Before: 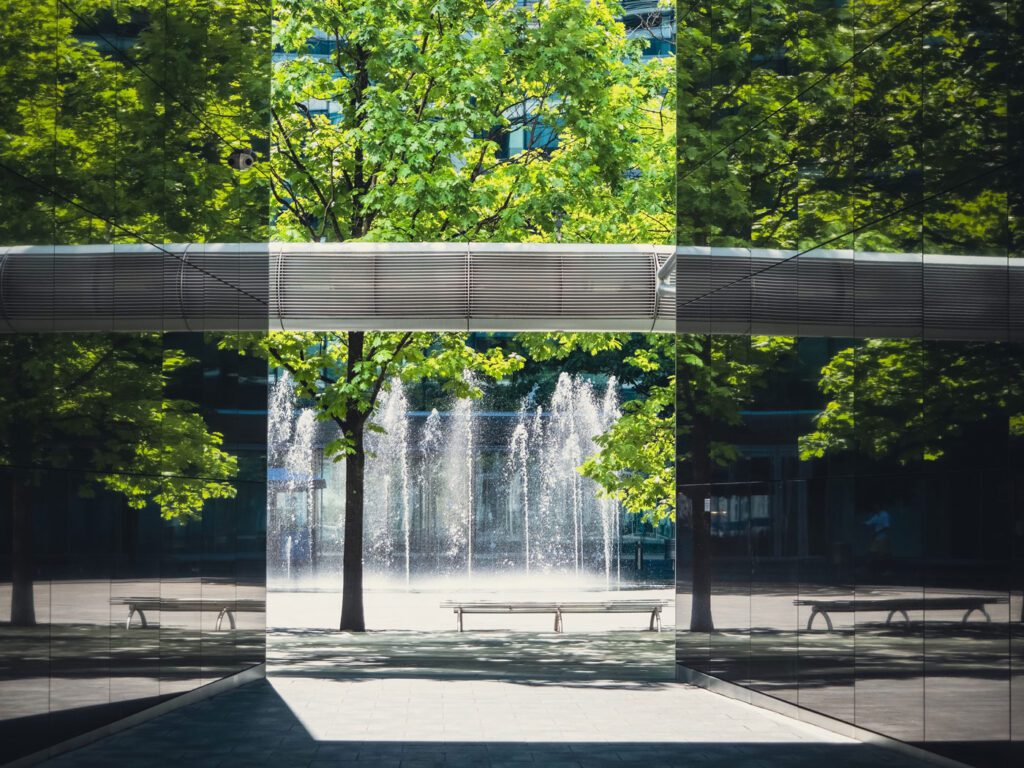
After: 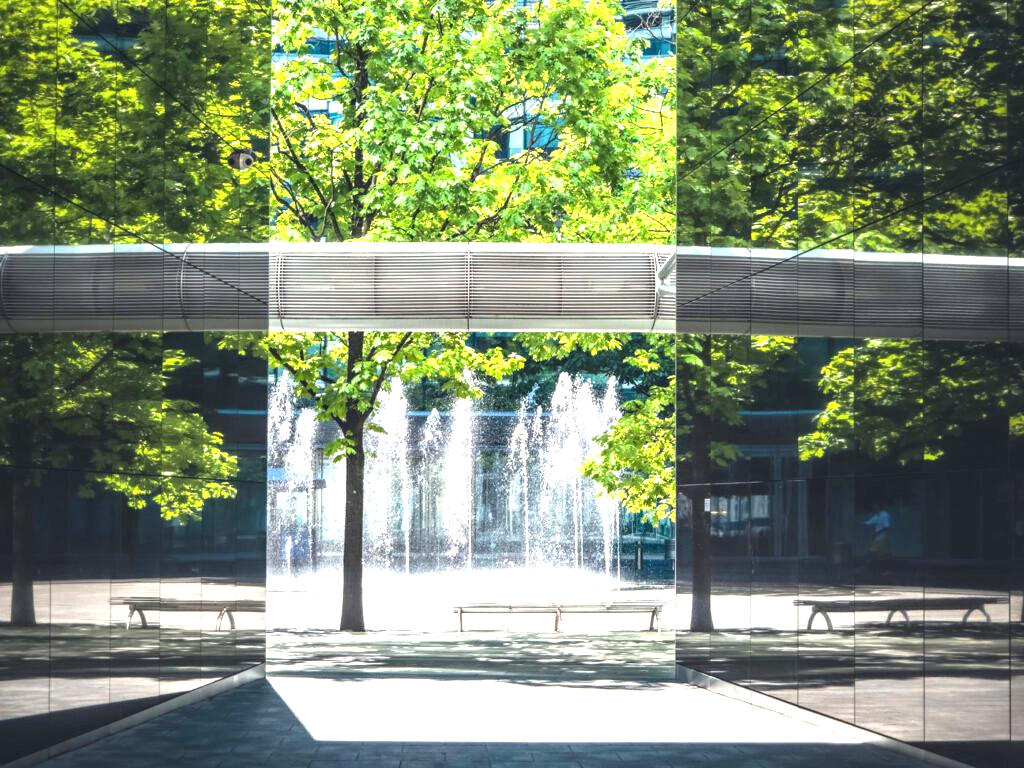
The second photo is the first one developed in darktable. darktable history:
exposure: black level correction 0, exposure 1.2 EV, compensate exposure bias true, compensate highlight preservation false
local contrast: on, module defaults
